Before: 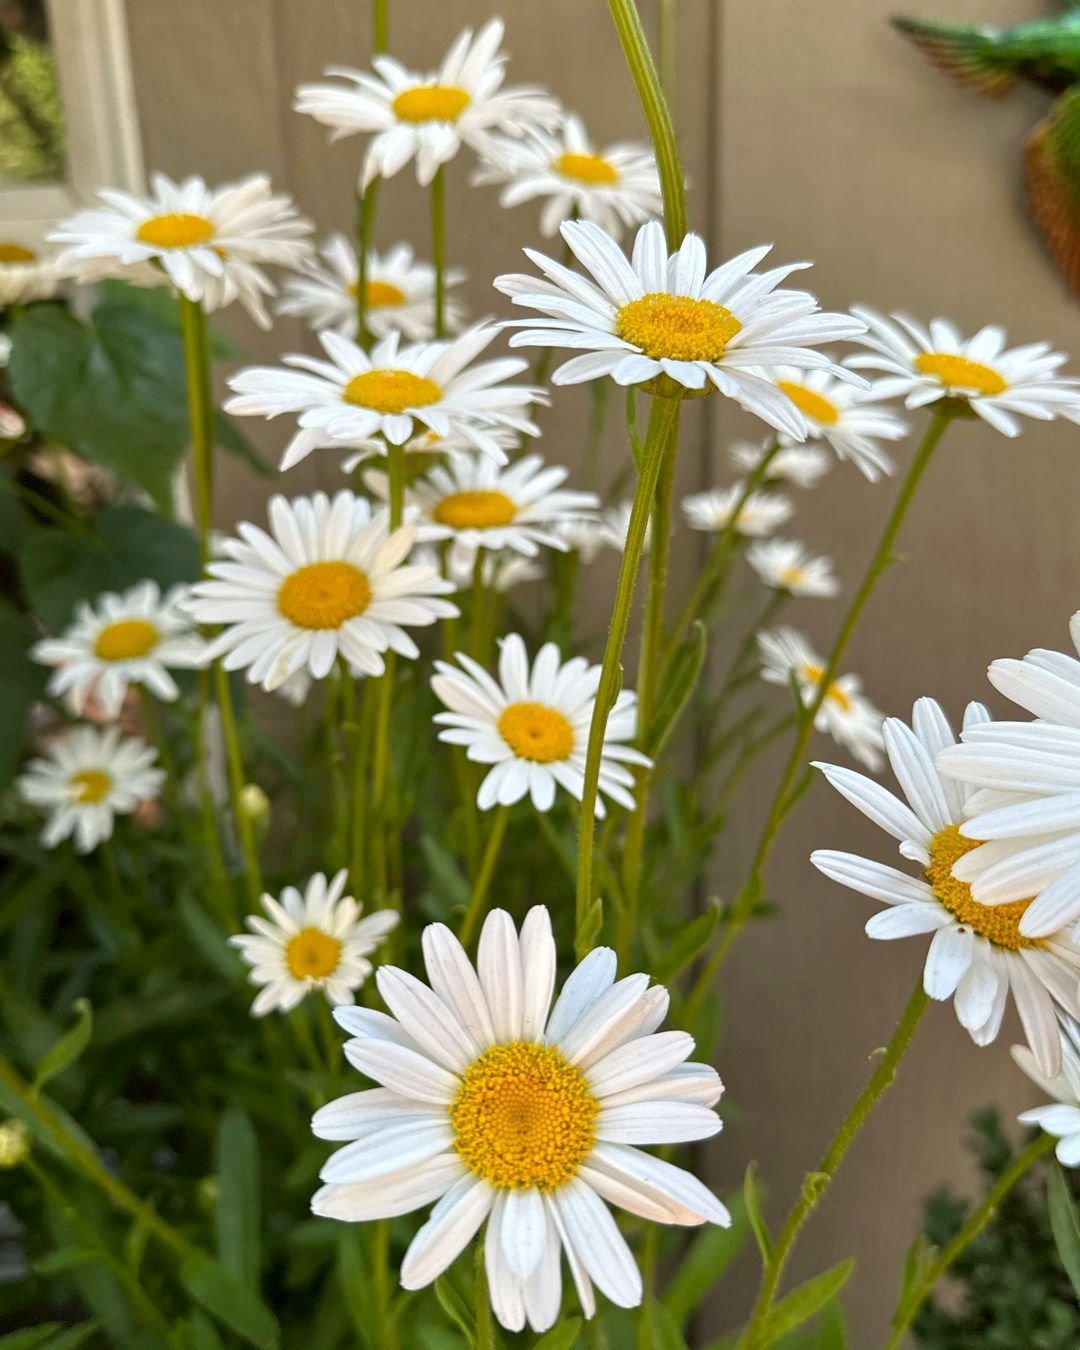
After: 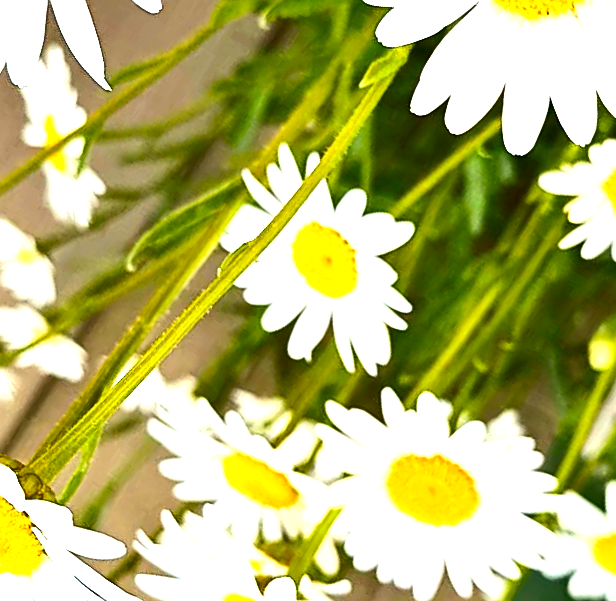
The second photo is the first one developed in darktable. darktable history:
contrast brightness saturation: contrast 0.218, brightness -0.192, saturation 0.237
exposure: black level correction 0.001, exposure 1.856 EV, compensate highlight preservation false
shadows and highlights: radius 127.23, shadows 30.34, highlights -31.2, low approximation 0.01, soften with gaussian
sharpen: on, module defaults
crop and rotate: angle 147.89°, left 9.182%, top 15.612%, right 4.532%, bottom 17.066%
